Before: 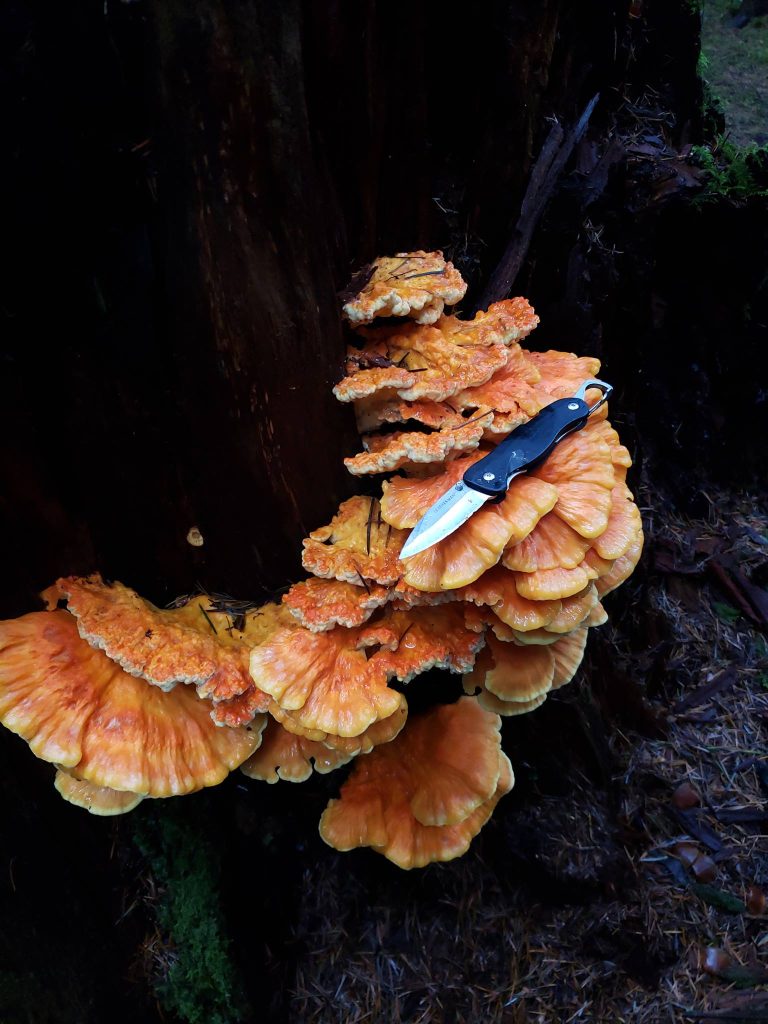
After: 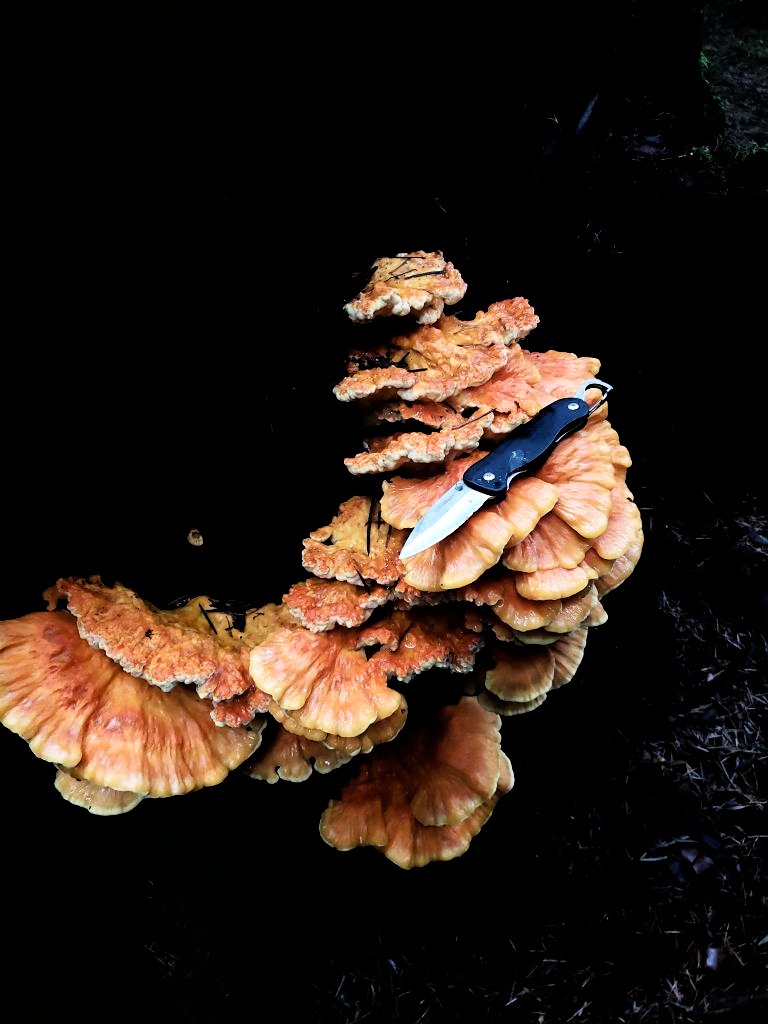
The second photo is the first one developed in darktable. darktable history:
filmic rgb: black relative exposure -3.75 EV, white relative exposure 2.4 EV, dynamic range scaling -50%, hardness 3.42, latitude 30%, contrast 1.8
